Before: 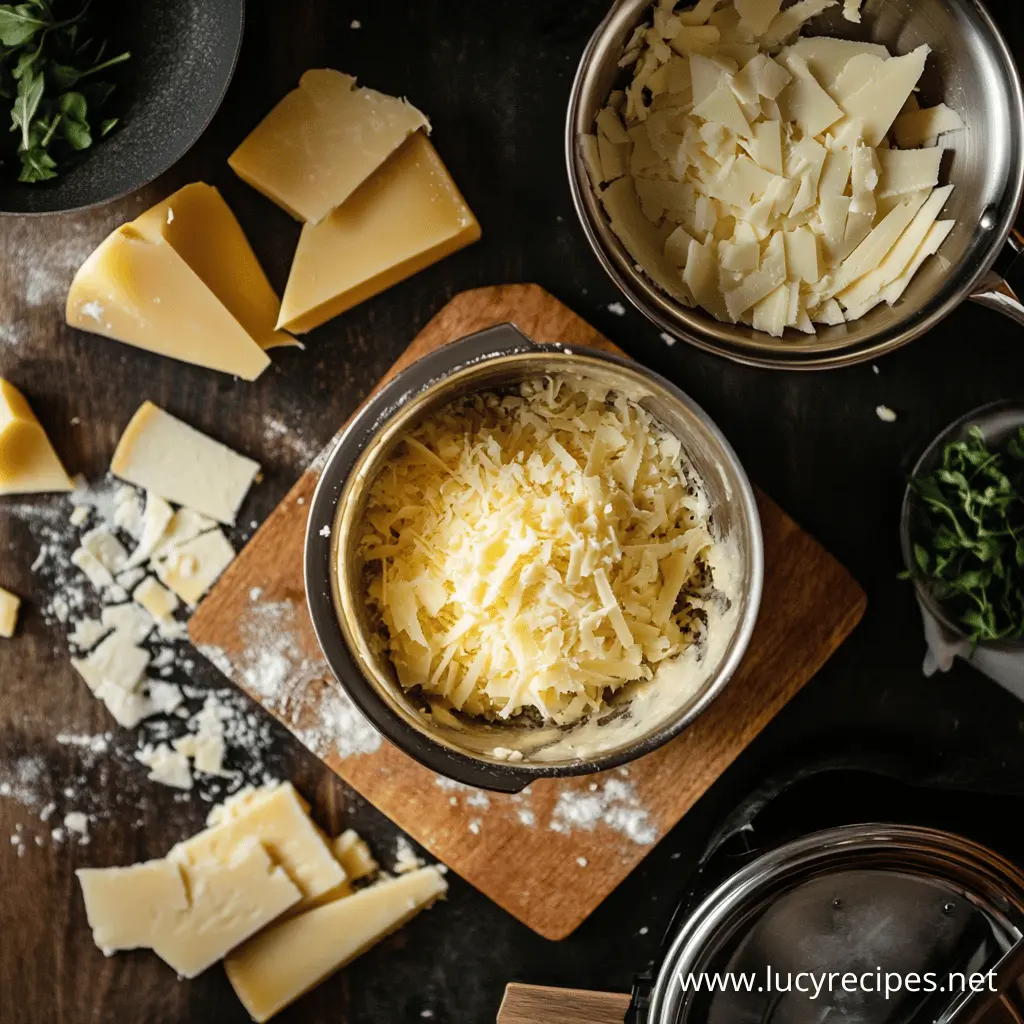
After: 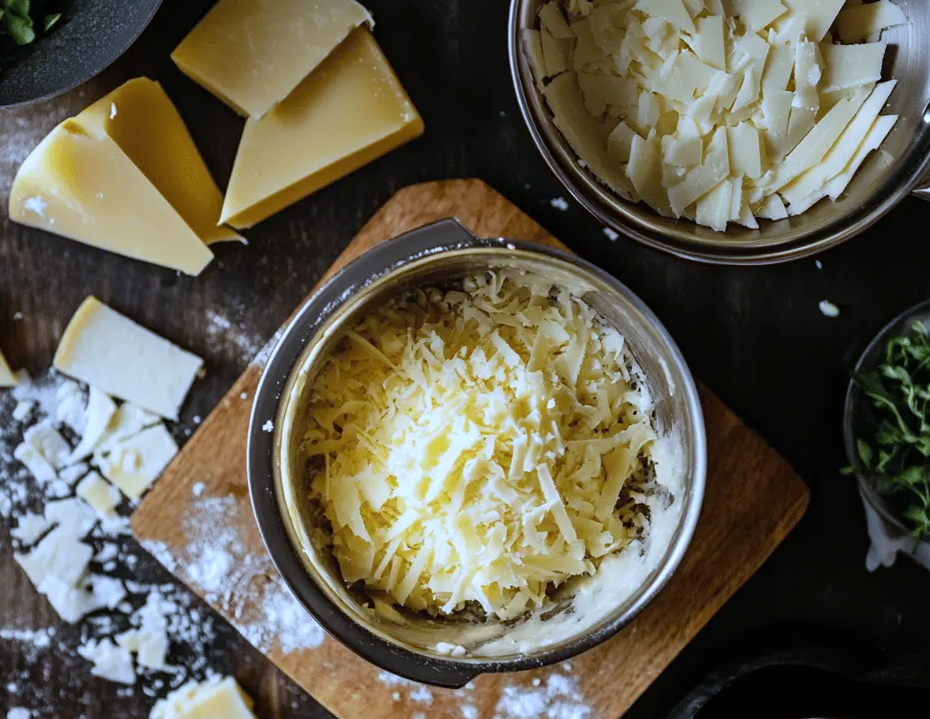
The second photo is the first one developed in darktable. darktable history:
crop: left 5.596%, top 10.314%, right 3.534%, bottom 19.395%
white balance: red 0.871, blue 1.249
